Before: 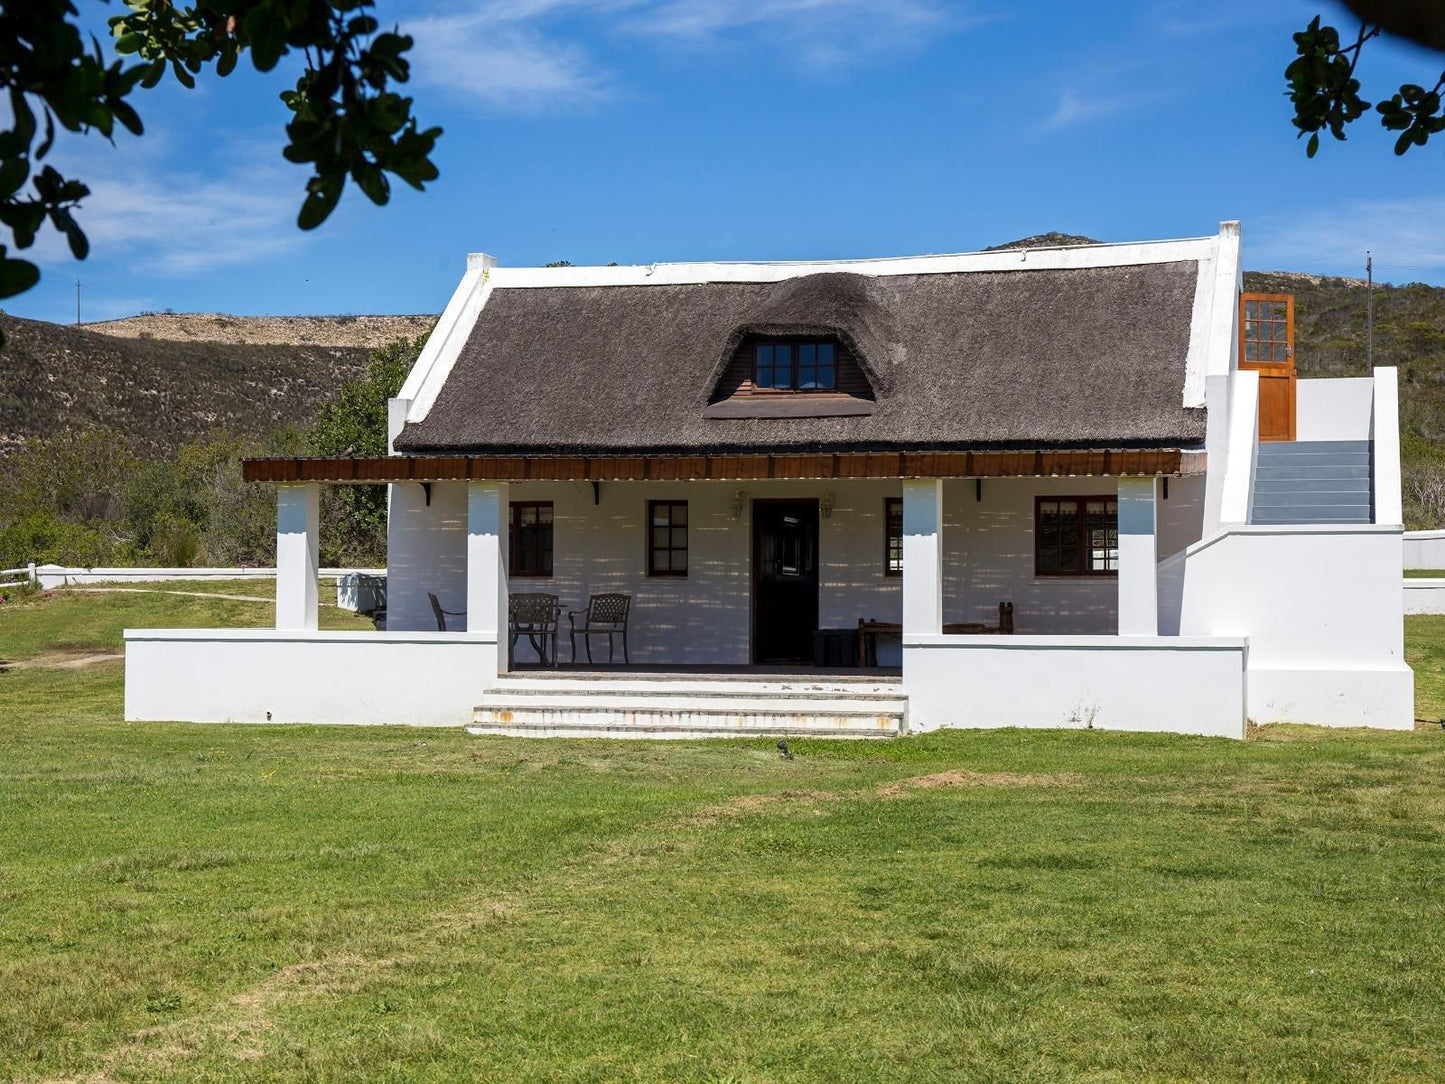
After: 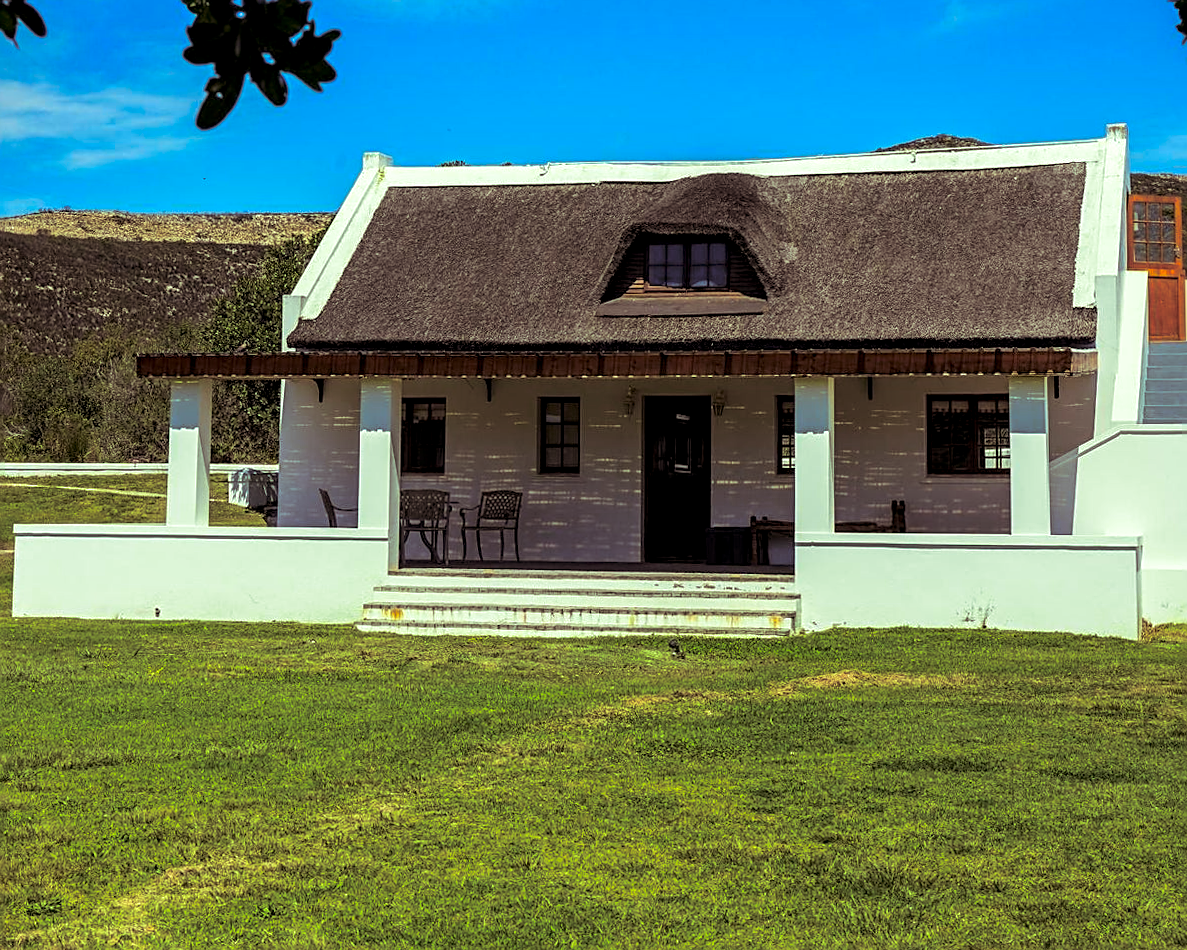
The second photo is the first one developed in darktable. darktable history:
rotate and perspective: rotation 0.226°, lens shift (vertical) -0.042, crop left 0.023, crop right 0.982, crop top 0.006, crop bottom 0.994
crop: left 6.446%, top 8.188%, right 9.538%, bottom 3.548%
color correction: highlights a* -10.77, highlights b* 9.8, saturation 1.72
exposure: compensate highlight preservation false
split-toning: shadows › saturation 0.24, highlights › hue 54°, highlights › saturation 0.24
local contrast: shadows 94%
sharpen: on, module defaults
